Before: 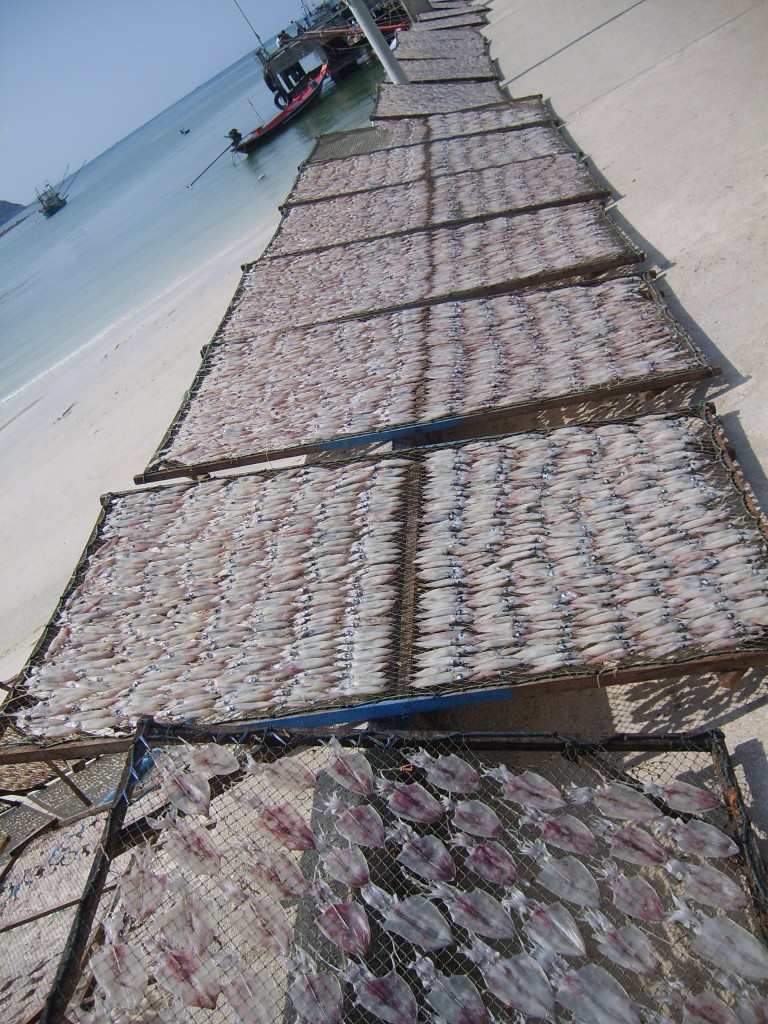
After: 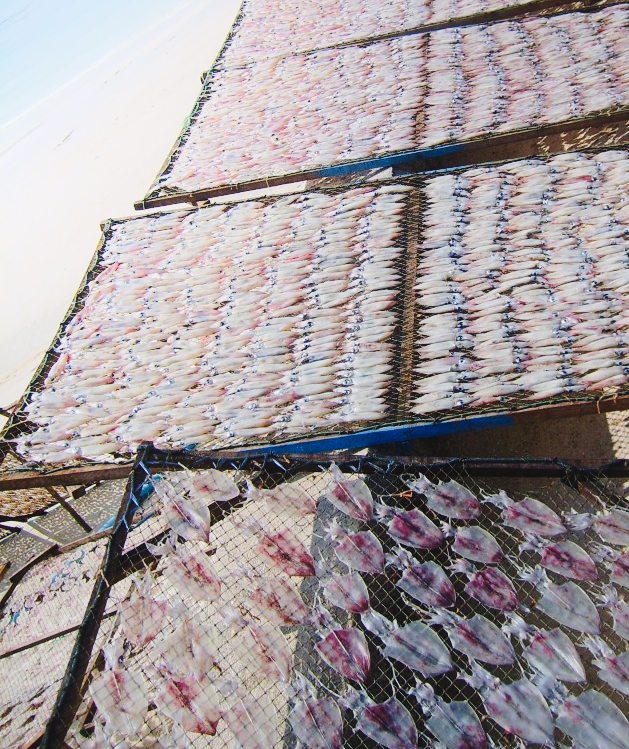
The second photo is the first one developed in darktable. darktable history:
shadows and highlights: shadows -55.45, highlights 84.25, highlights color adjustment 55.66%, soften with gaussian
crop: top 26.783%, right 17.997%
velvia: strength 37.1%
tone curve: curves: ch0 [(0, 0) (0.003, 0.039) (0.011, 0.042) (0.025, 0.048) (0.044, 0.058) (0.069, 0.071) (0.1, 0.089) (0.136, 0.114) (0.177, 0.146) (0.224, 0.199) (0.277, 0.27) (0.335, 0.364) (0.399, 0.47) (0.468, 0.566) (0.543, 0.643) (0.623, 0.73) (0.709, 0.8) (0.801, 0.863) (0.898, 0.925) (1, 1)], preserve colors none
